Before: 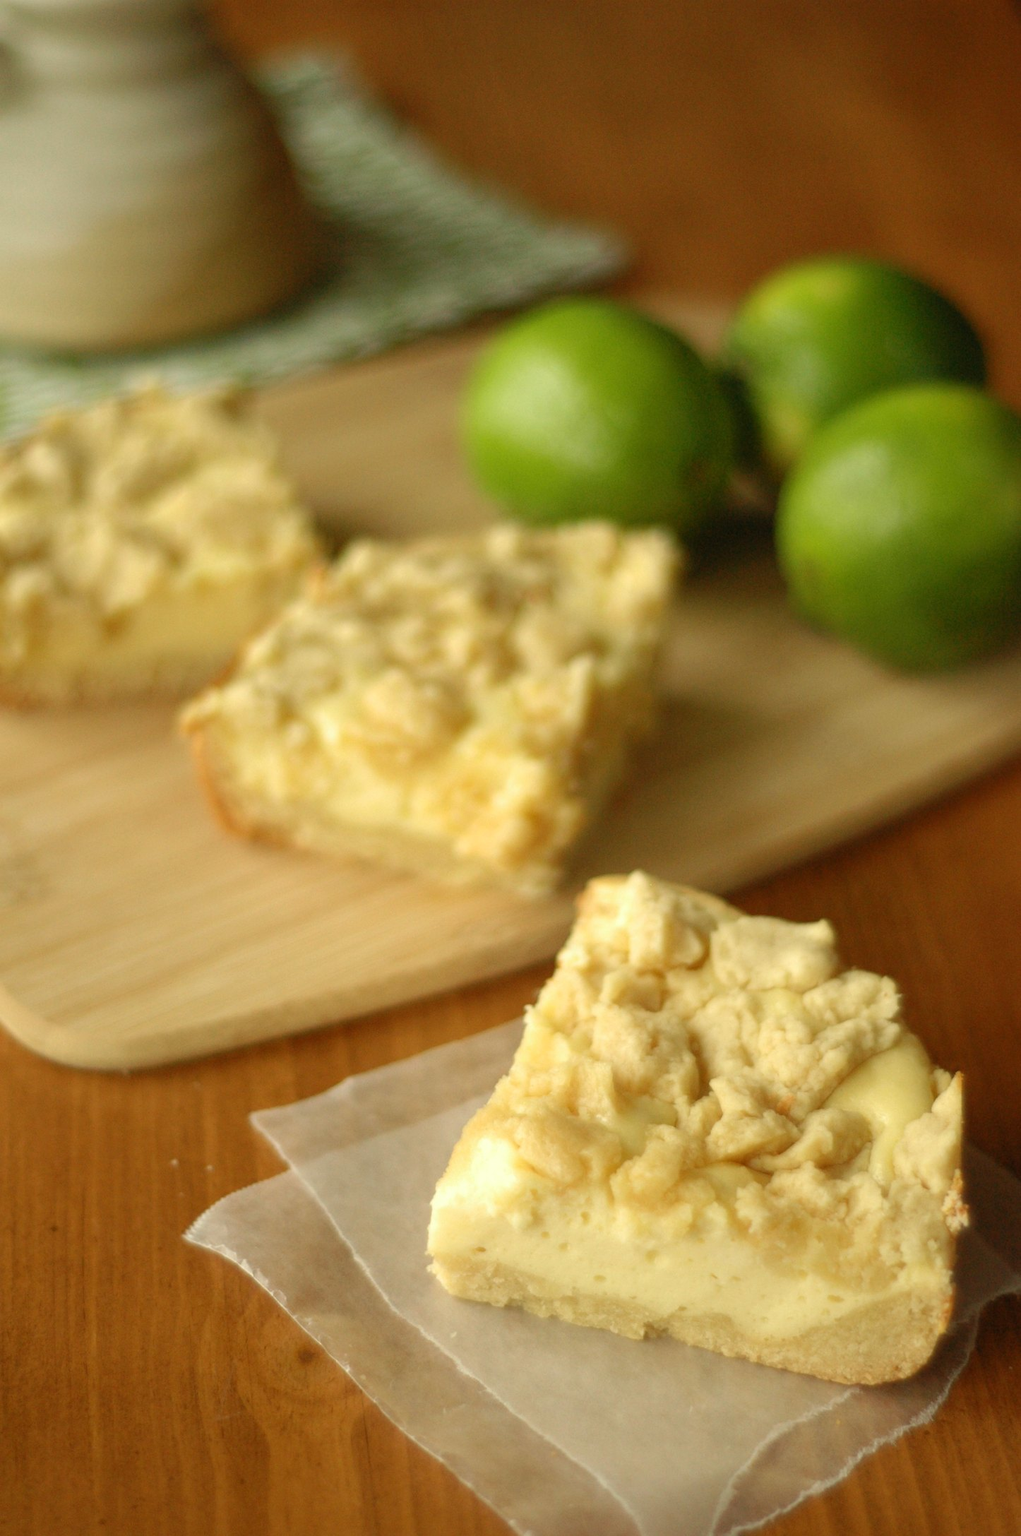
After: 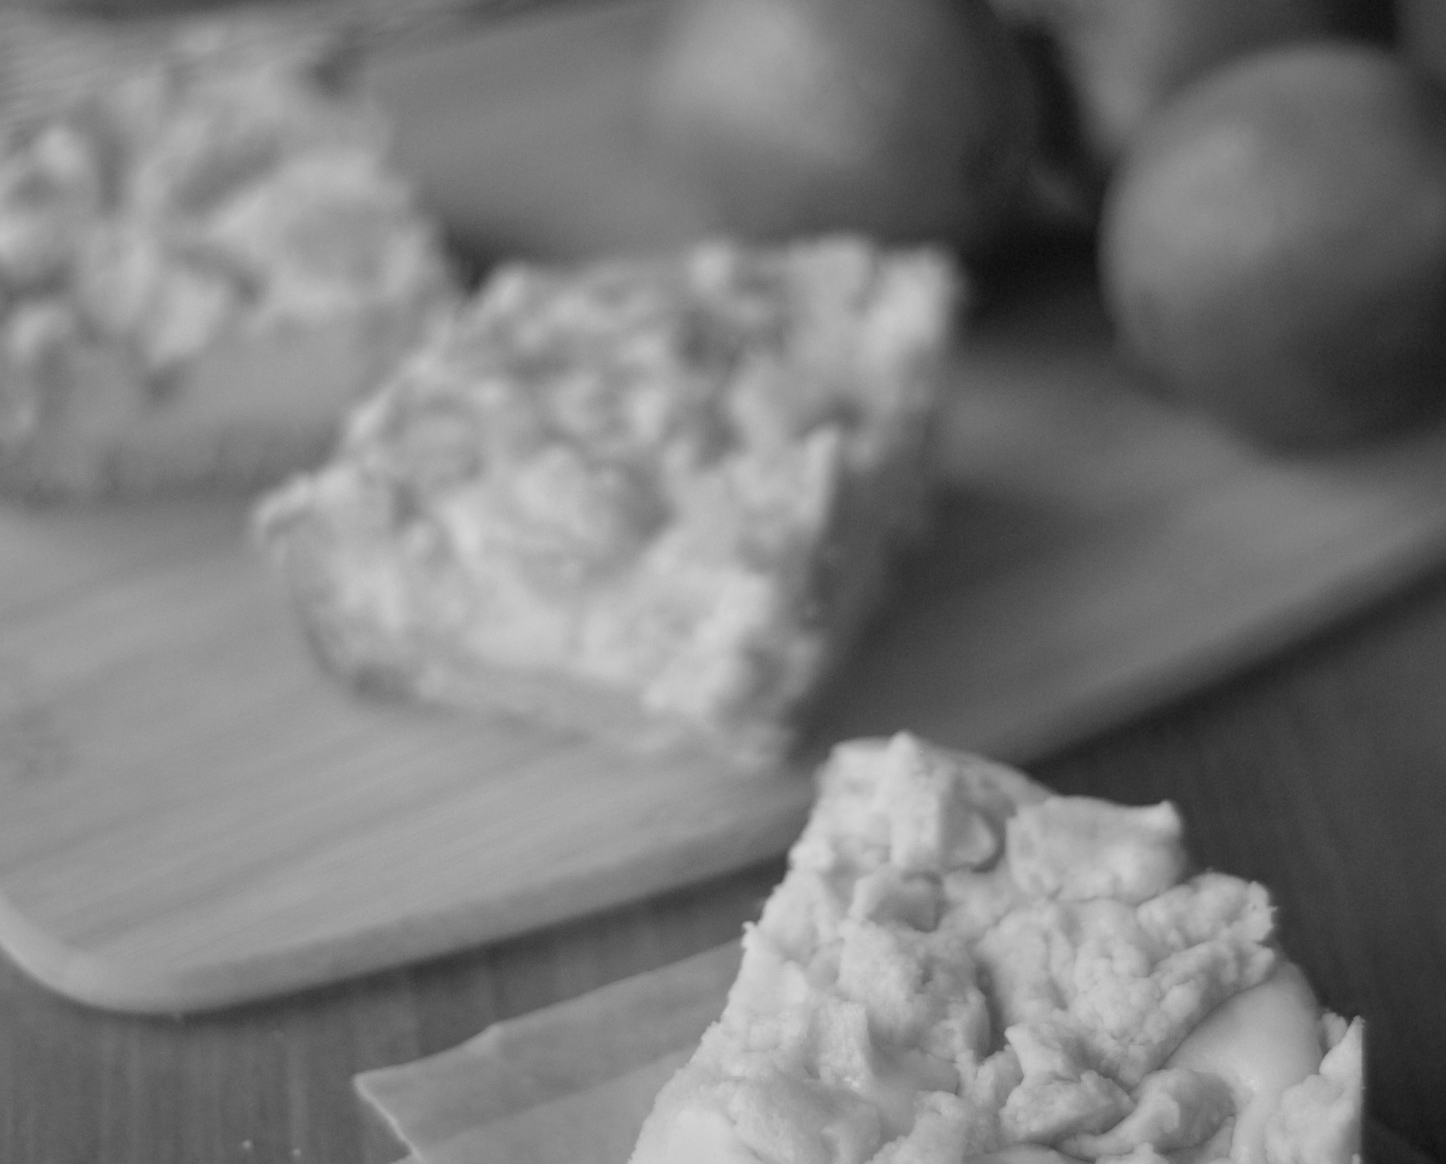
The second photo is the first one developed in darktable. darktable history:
crop and rotate: top 23.043%, bottom 23.437%
monochrome: a 79.32, b 81.83, size 1.1
